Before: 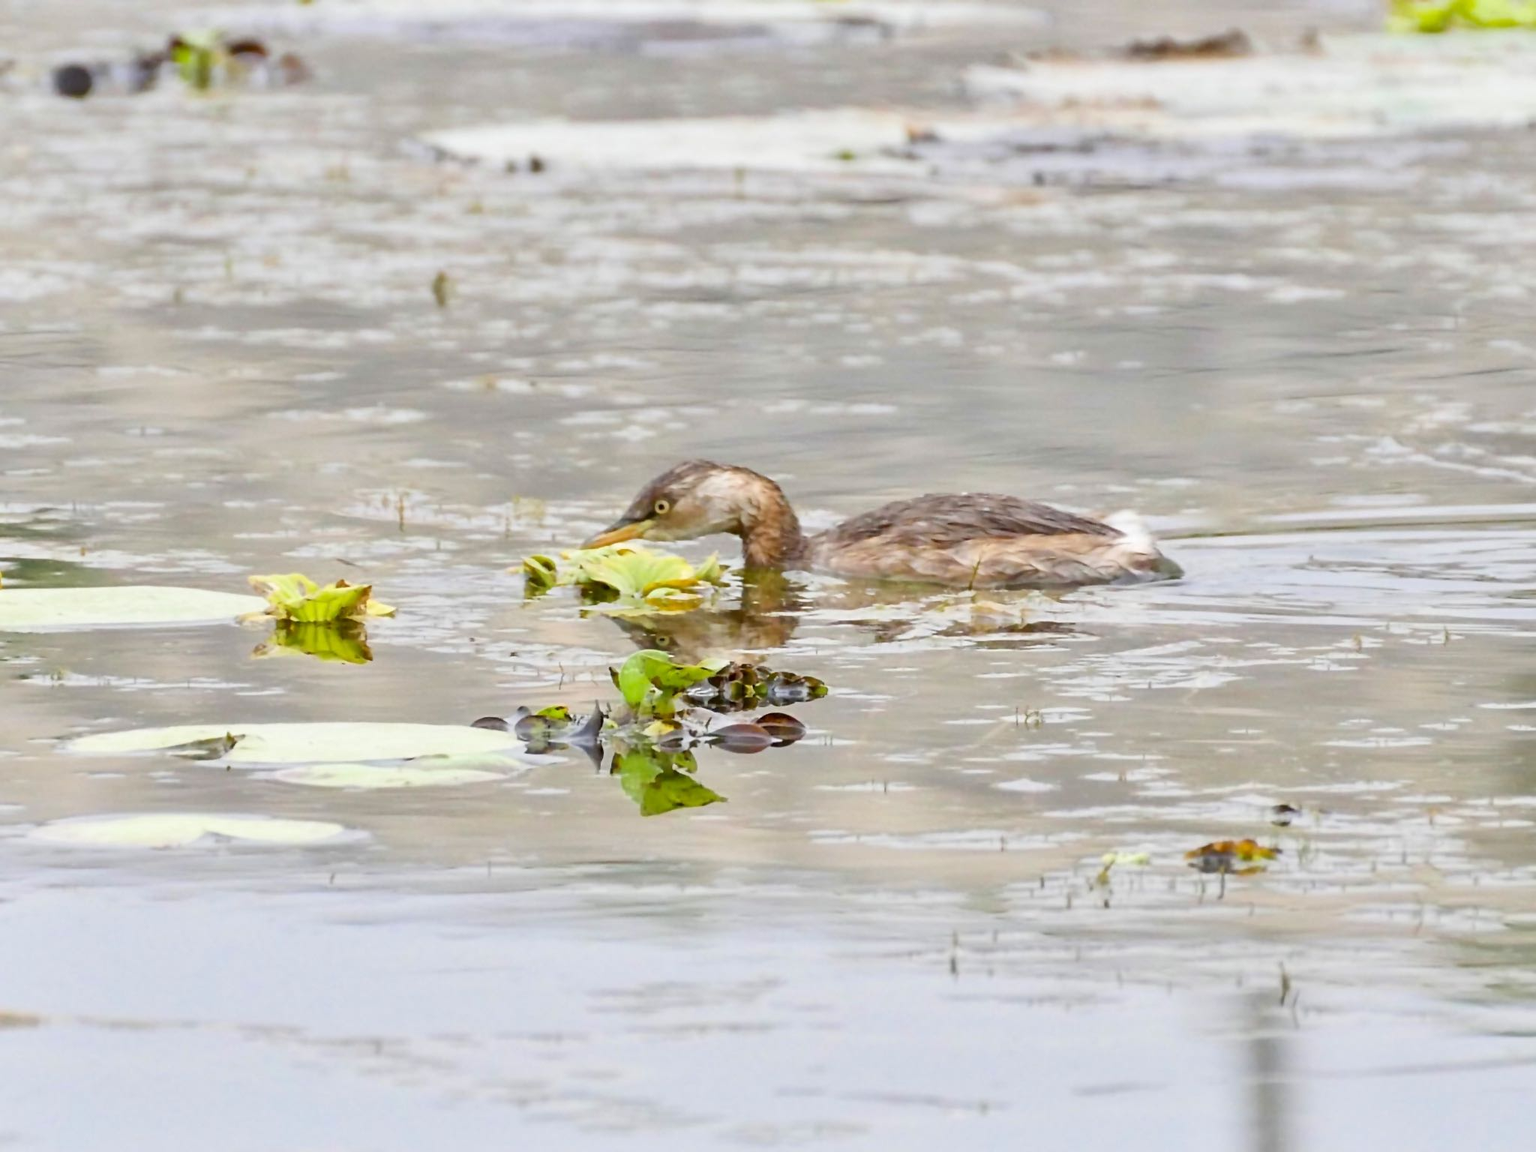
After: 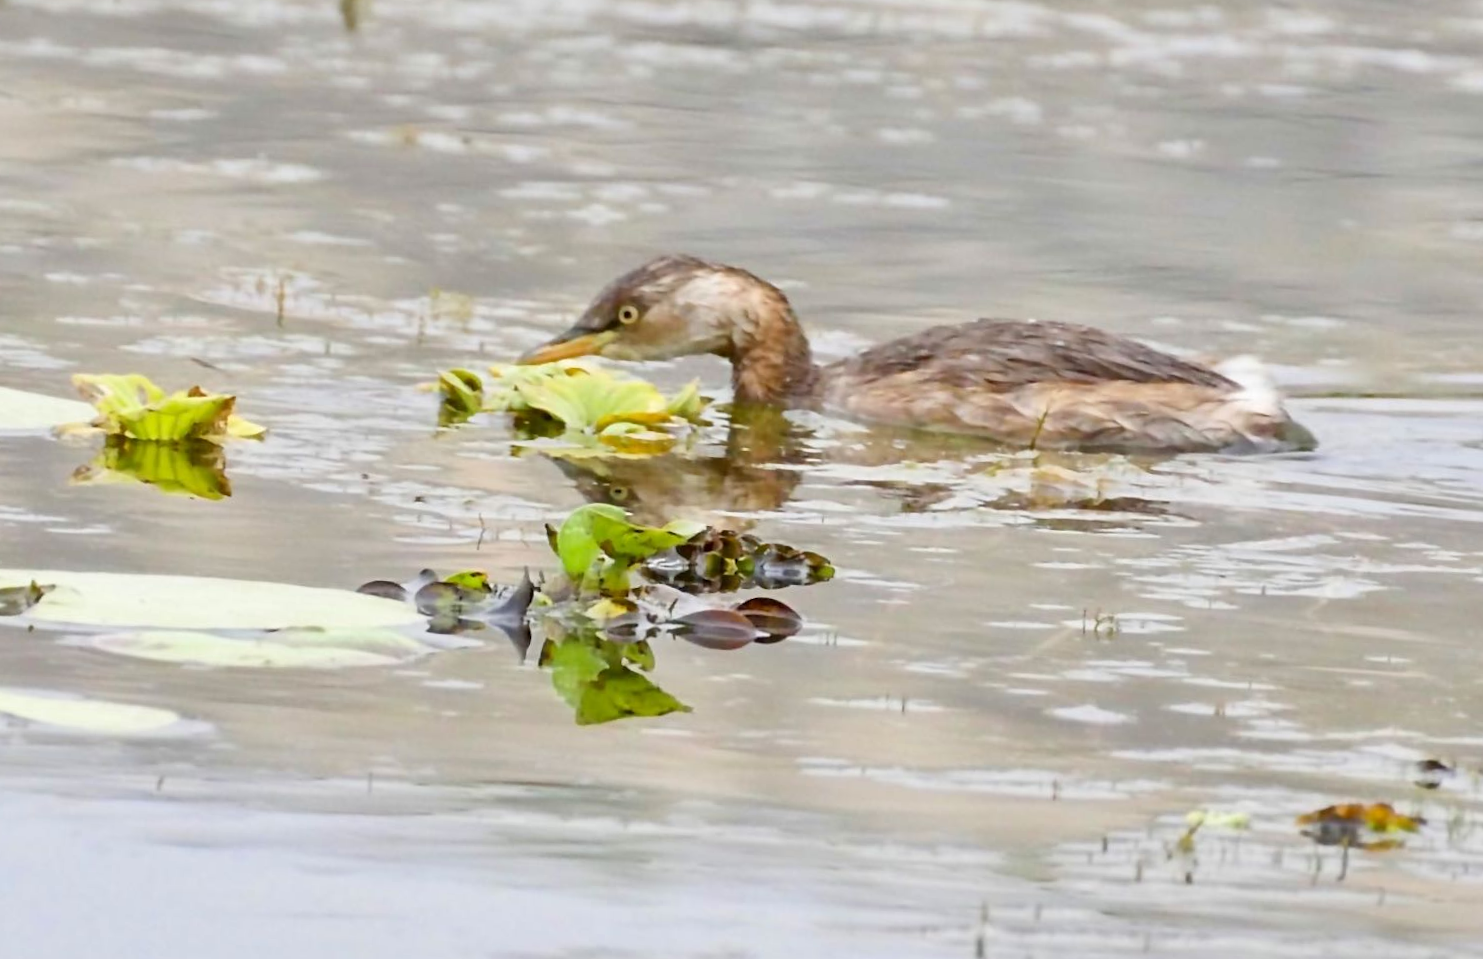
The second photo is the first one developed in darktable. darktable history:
crop and rotate: angle -3.39°, left 9.868%, top 20.933%, right 12.089%, bottom 11.818%
